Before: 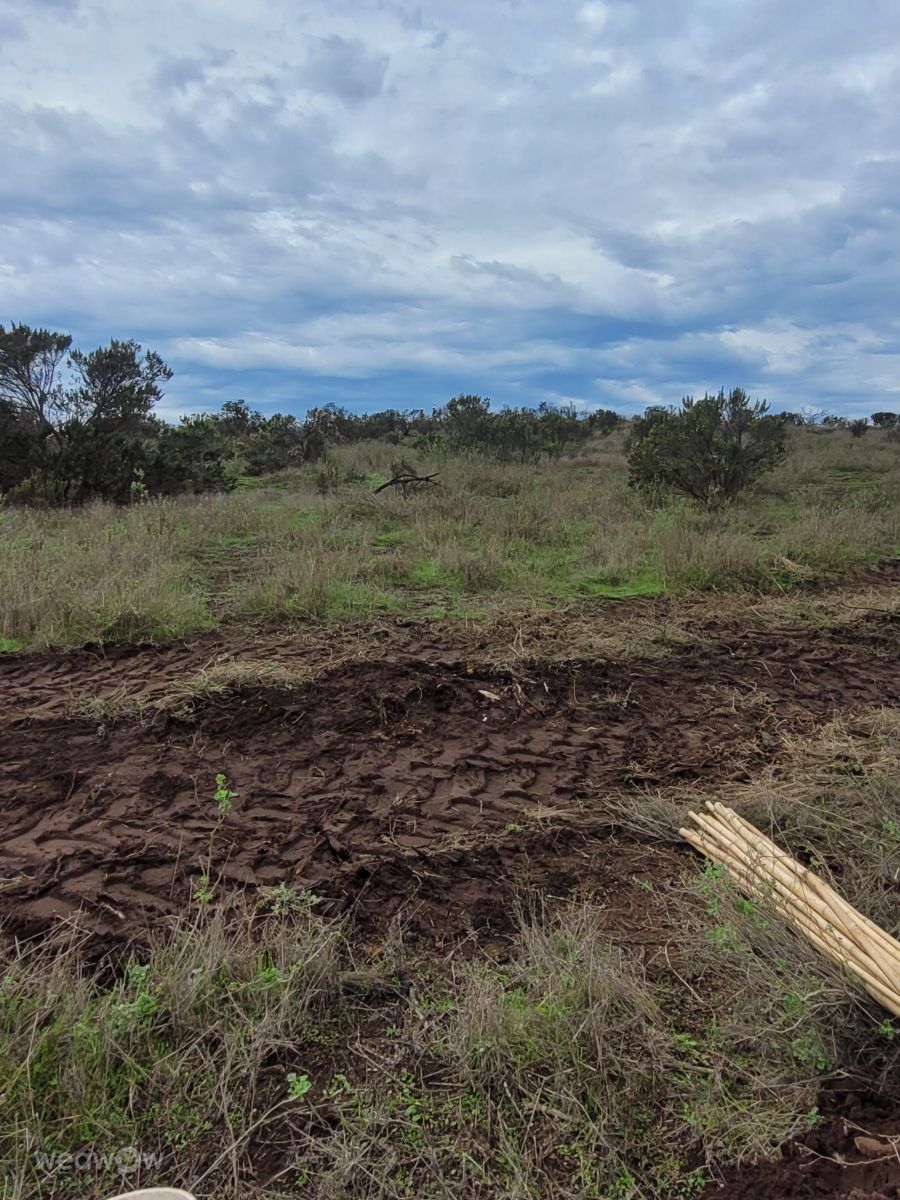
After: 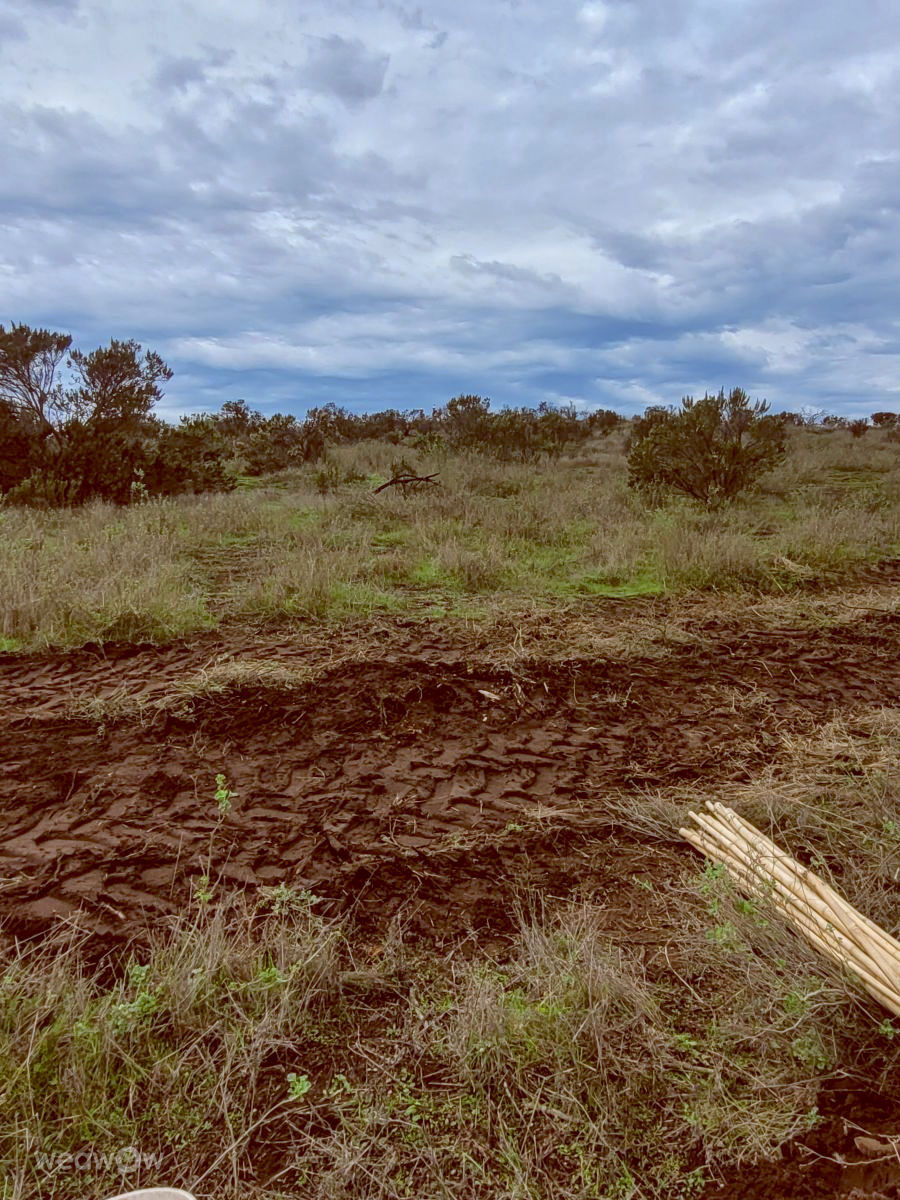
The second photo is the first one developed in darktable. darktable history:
local contrast: on, module defaults
color balance: lift [1, 1.011, 0.999, 0.989], gamma [1.109, 1.045, 1.039, 0.955], gain [0.917, 0.936, 0.952, 1.064], contrast 2.32%, contrast fulcrum 19%, output saturation 101%
white balance: emerald 1
